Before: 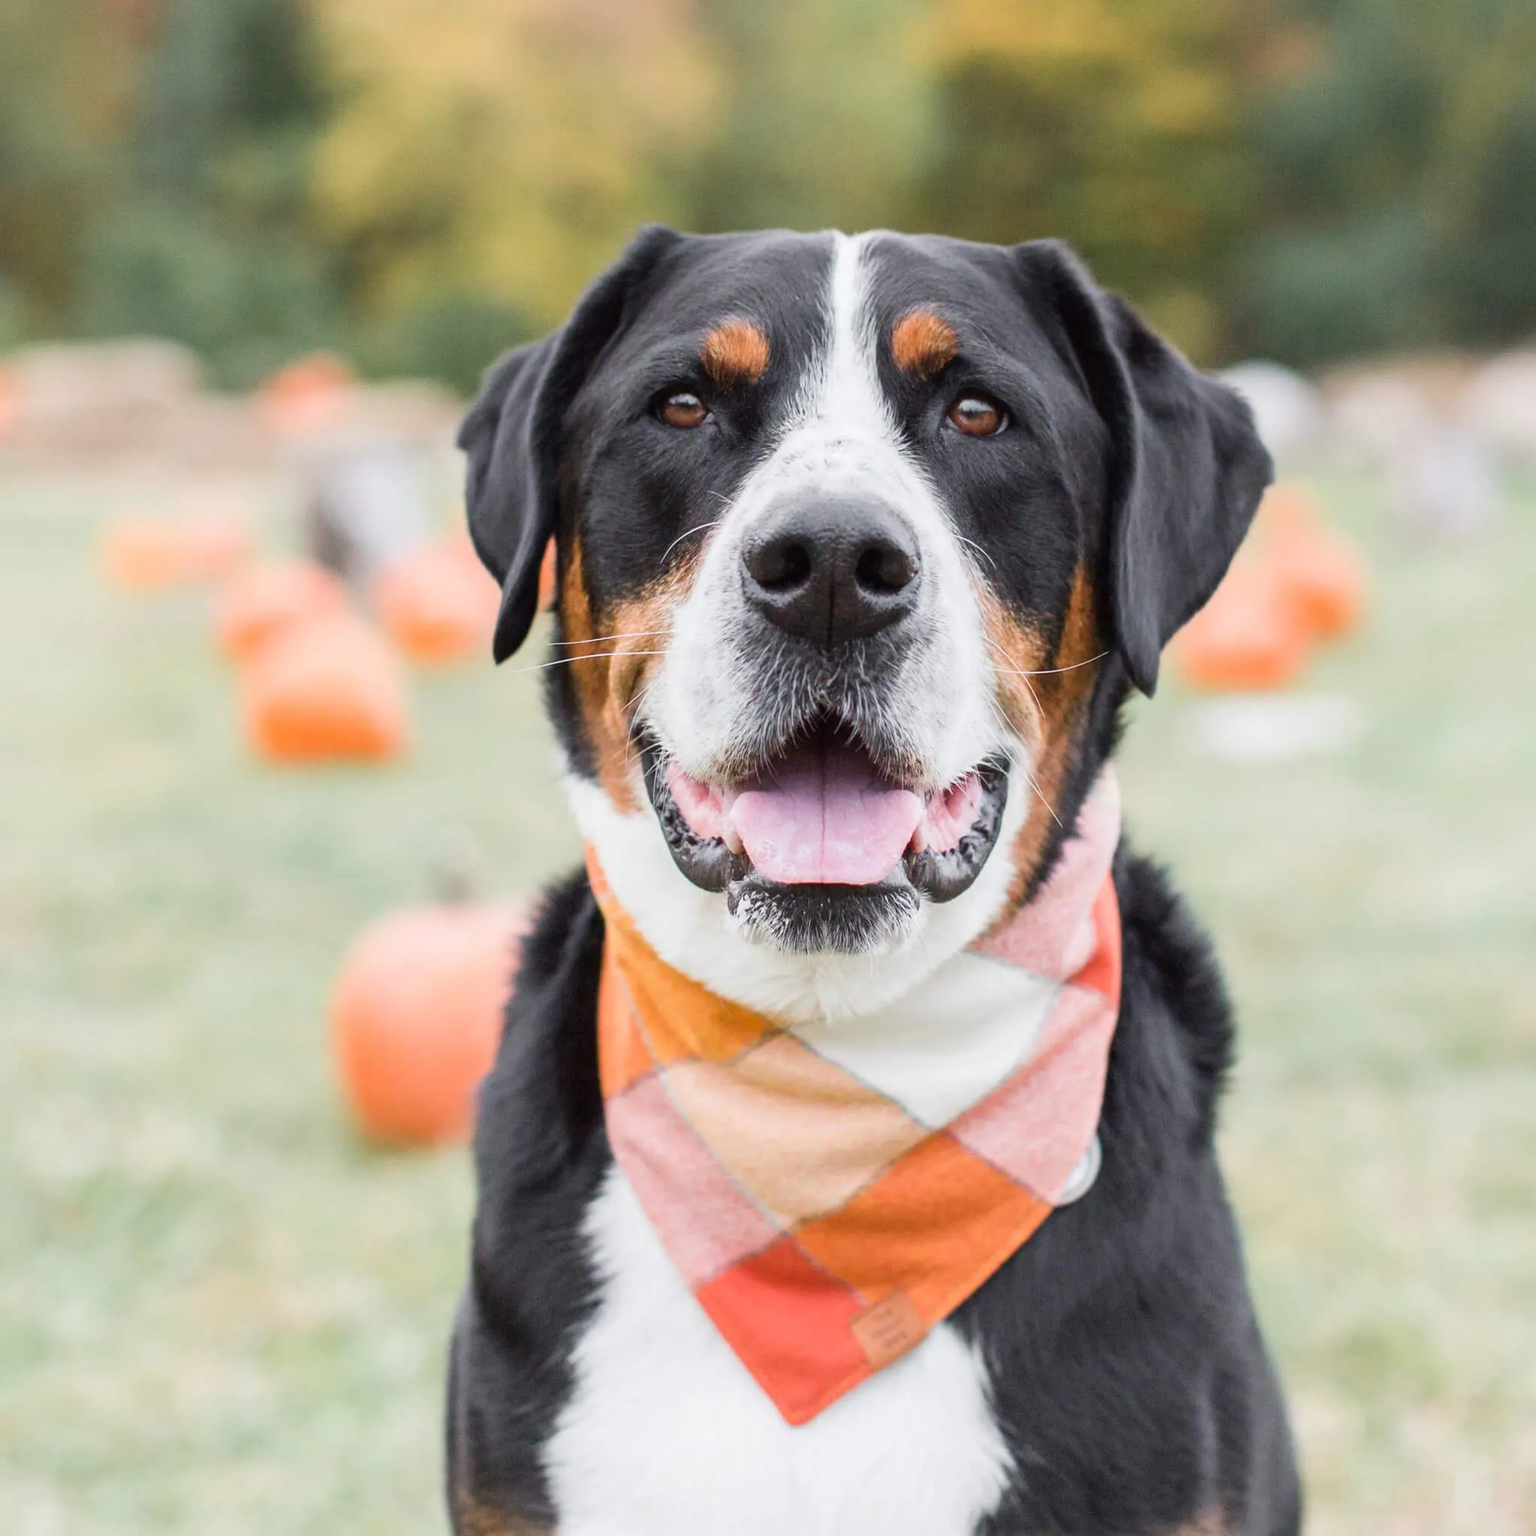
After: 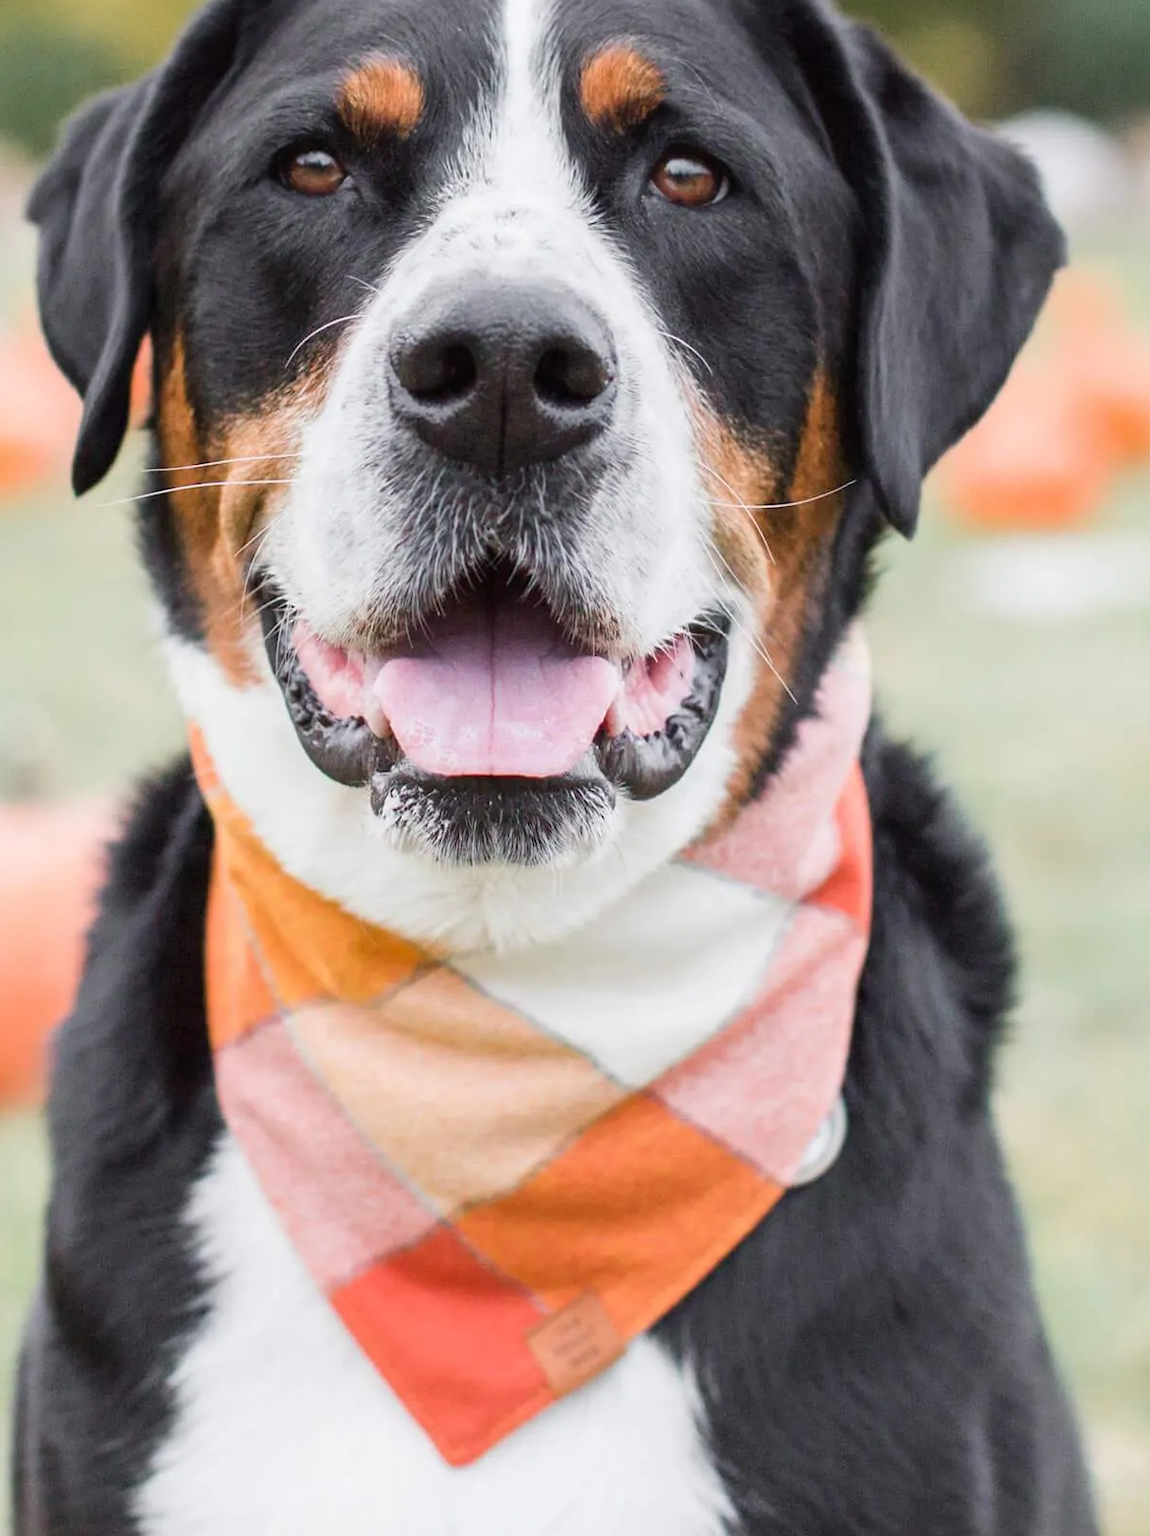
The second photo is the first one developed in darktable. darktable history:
crop and rotate: left 28.435%, top 17.906%, right 12.779%, bottom 3.587%
